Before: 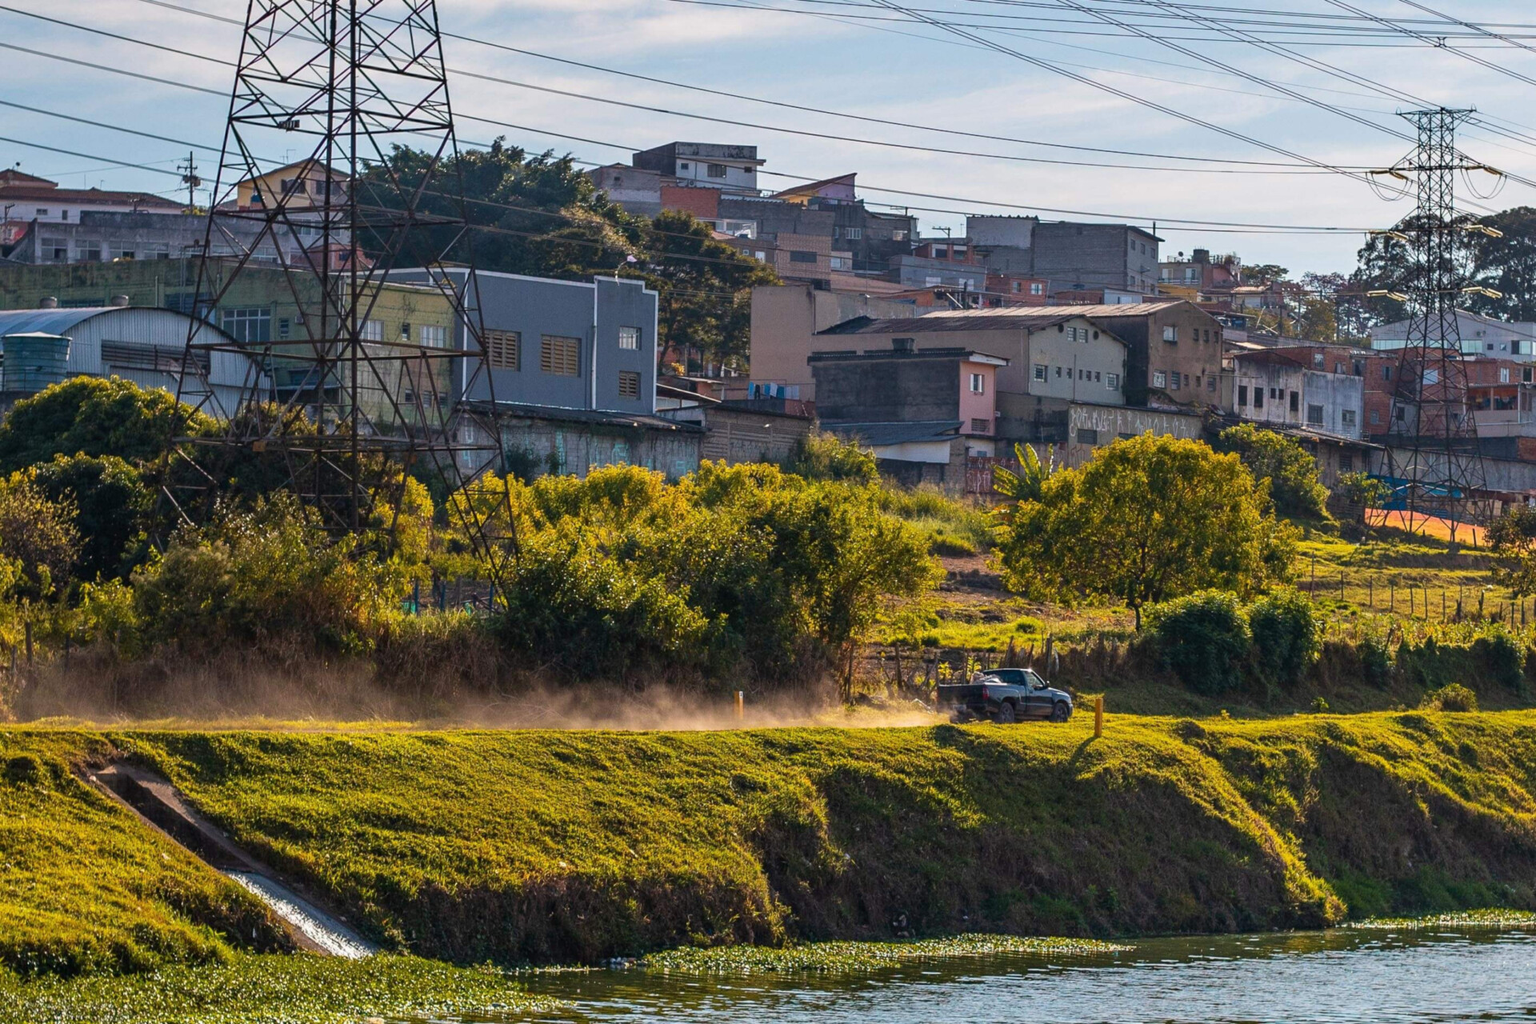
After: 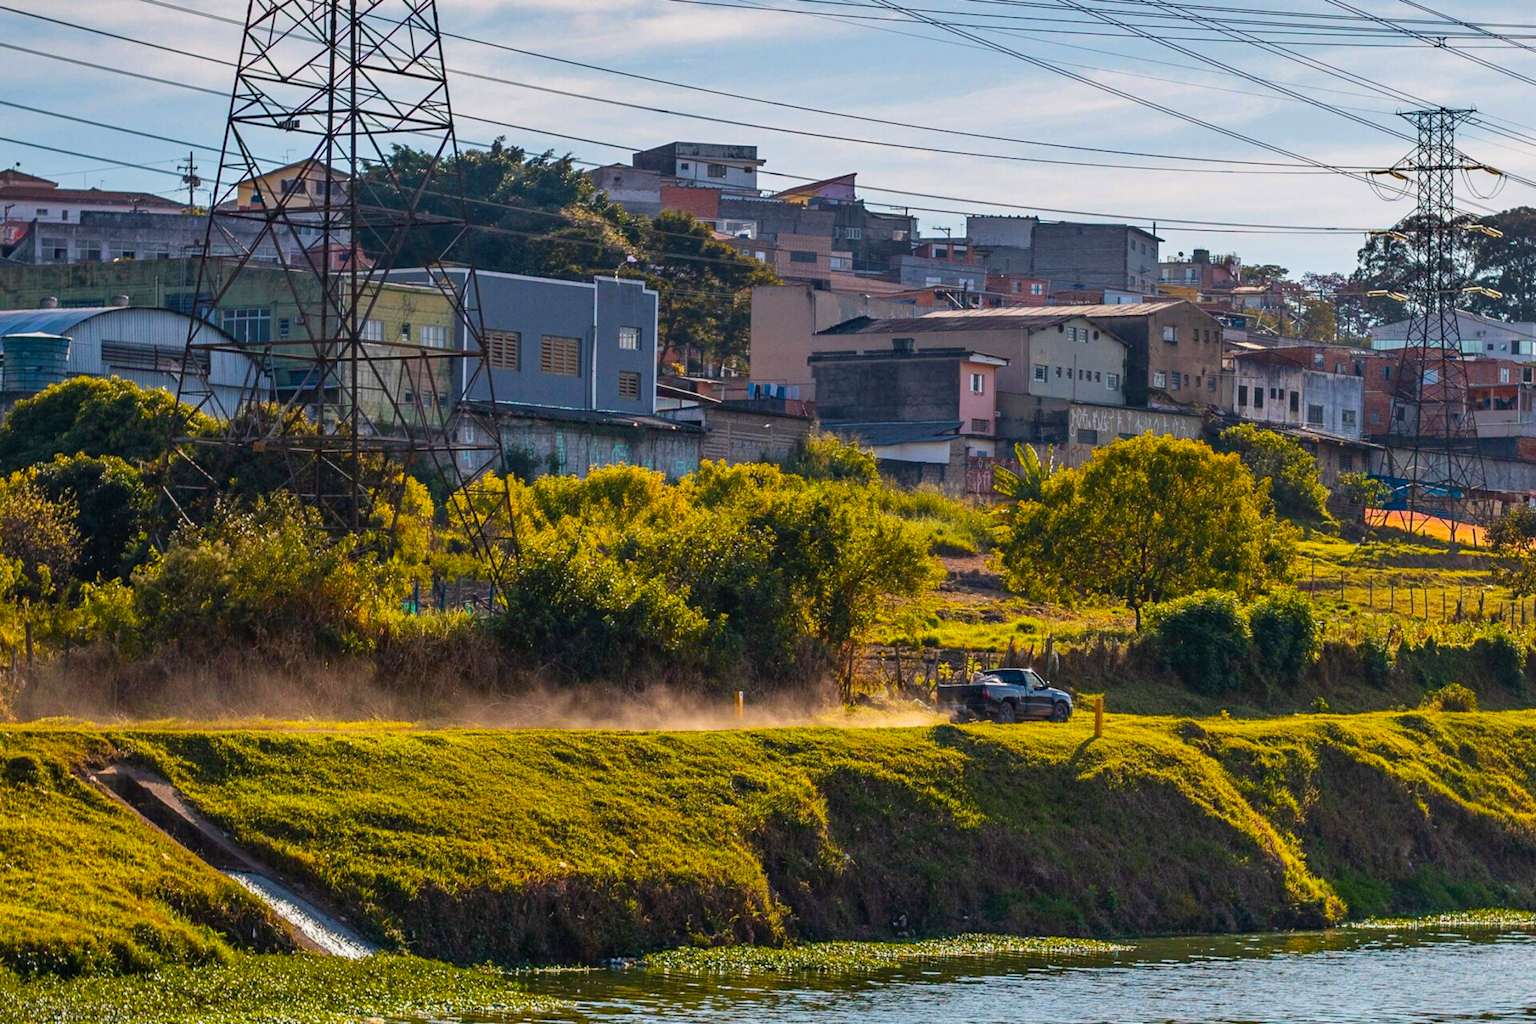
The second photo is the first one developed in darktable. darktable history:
shadows and highlights: radius 264.75, soften with gaussian
exposure: exposure 0.014 EV, compensate highlight preservation false
color balance rgb: linear chroma grading › shadows -8%, linear chroma grading › global chroma 10%, perceptual saturation grading › global saturation 2%, perceptual saturation grading › highlights -2%, perceptual saturation grading › mid-tones 4%, perceptual saturation grading › shadows 8%, perceptual brilliance grading › global brilliance 2%, perceptual brilliance grading › highlights -4%, global vibrance 16%, saturation formula JzAzBz (2021)
